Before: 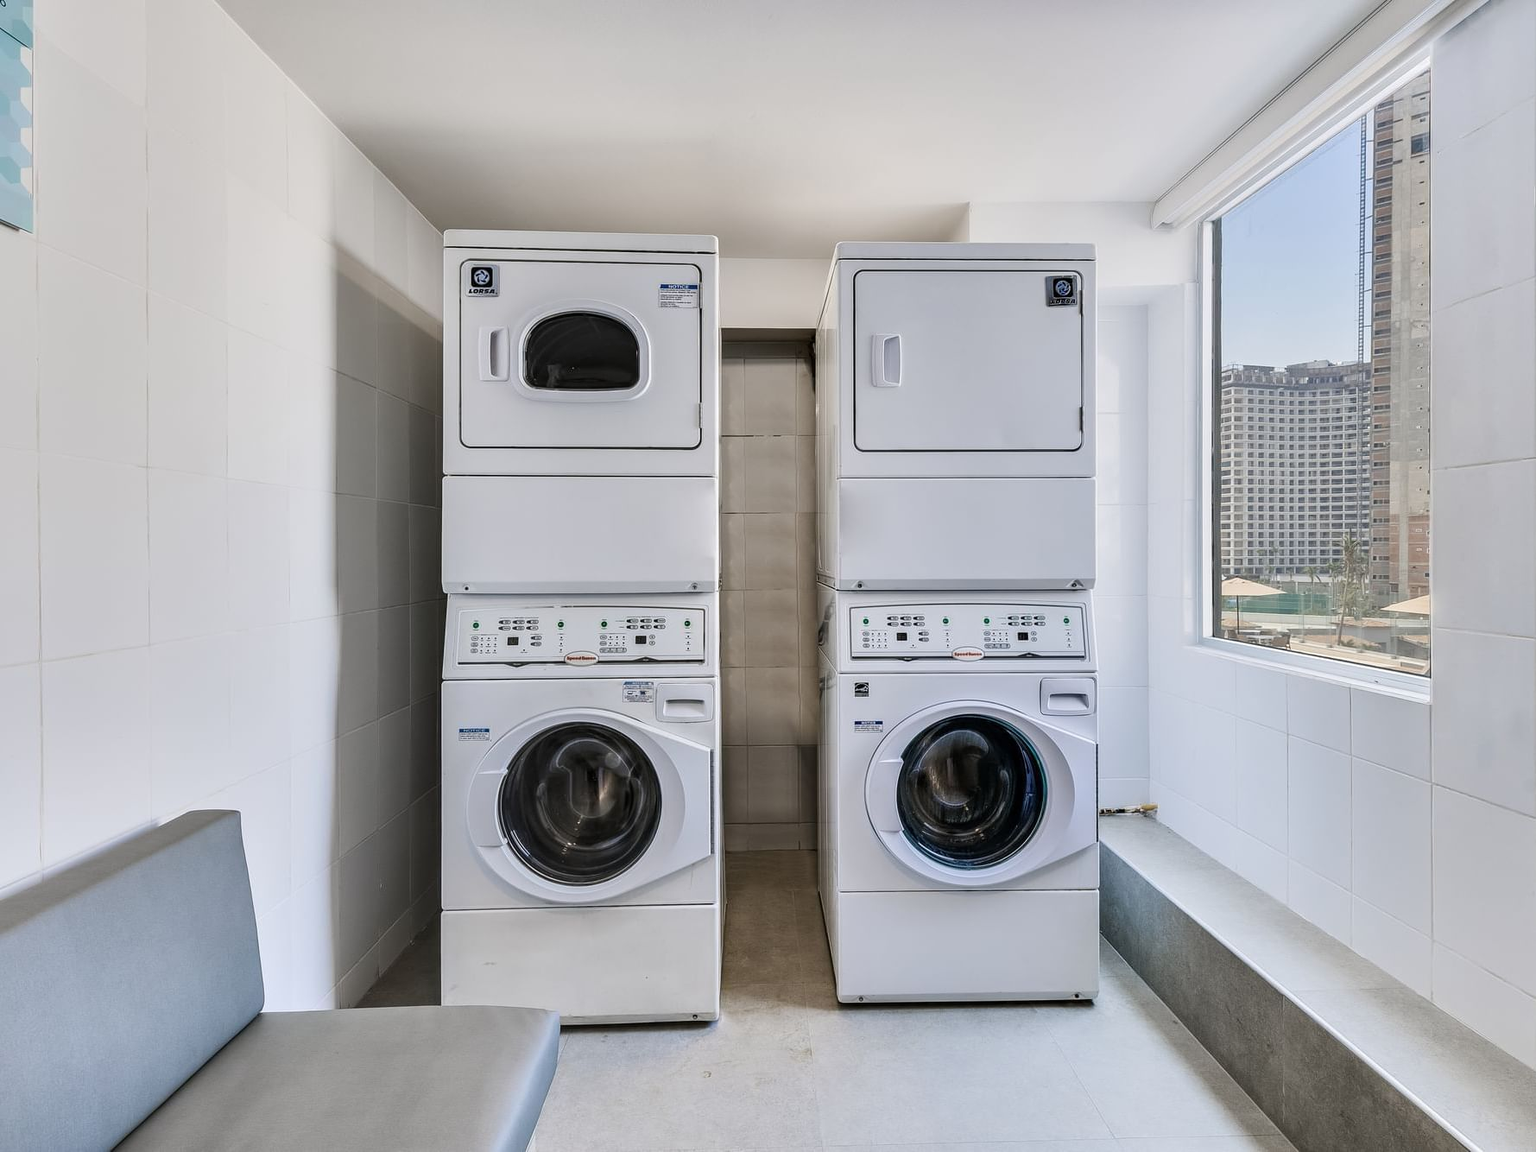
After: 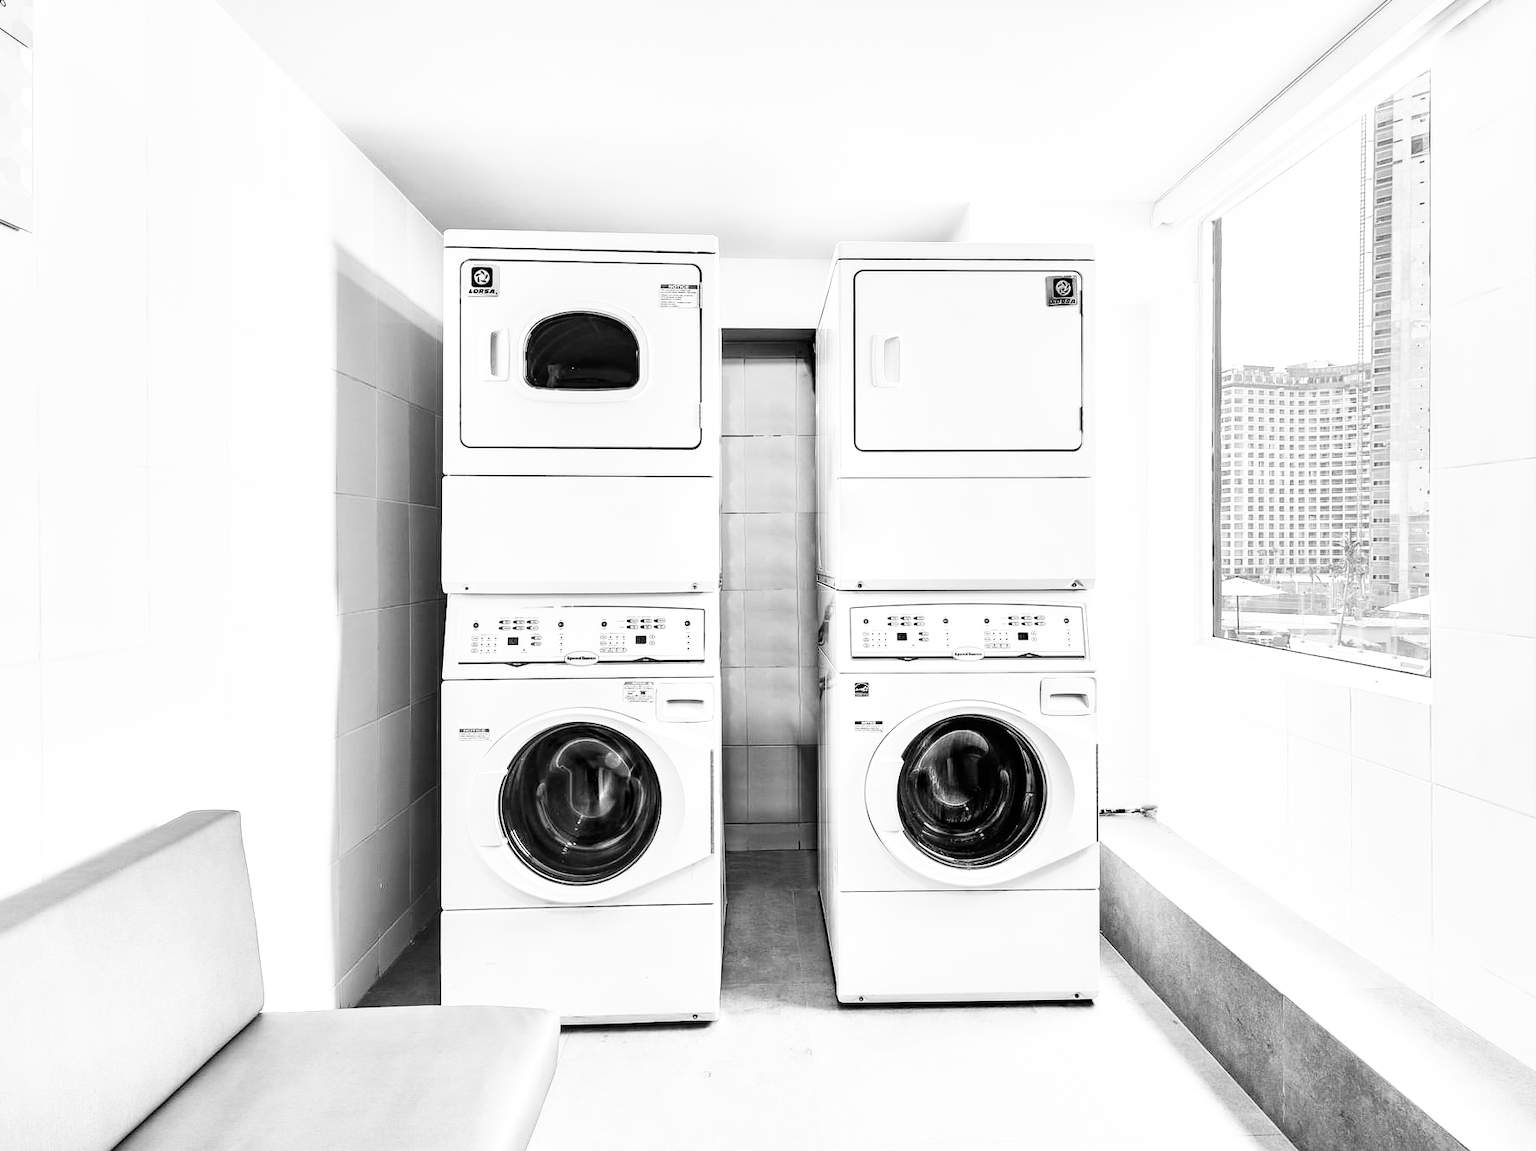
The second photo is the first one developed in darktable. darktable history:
base curve: curves: ch0 [(0, 0) (0.007, 0.004) (0.027, 0.03) (0.046, 0.07) (0.207, 0.54) (0.442, 0.872) (0.673, 0.972) (1, 1)], preserve colors none
local contrast: mode bilateral grid, contrast 21, coarseness 50, detail 119%, midtone range 0.2
color calibration: output gray [0.246, 0.254, 0.501, 0], illuminant as shot in camera, adaptation linear Bradford (ICC v4), x 0.407, y 0.404, temperature 3566.37 K
